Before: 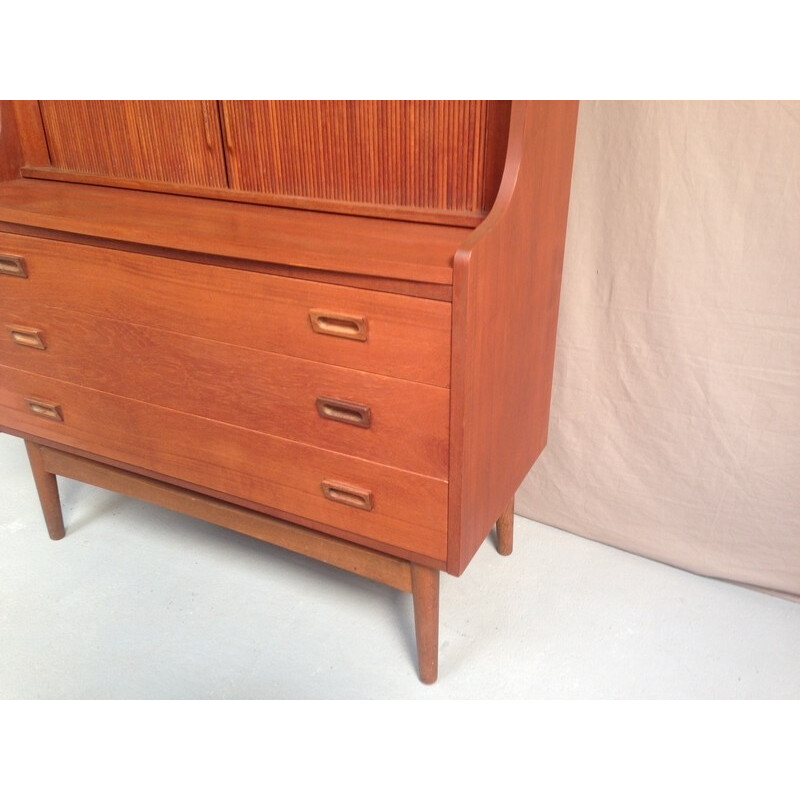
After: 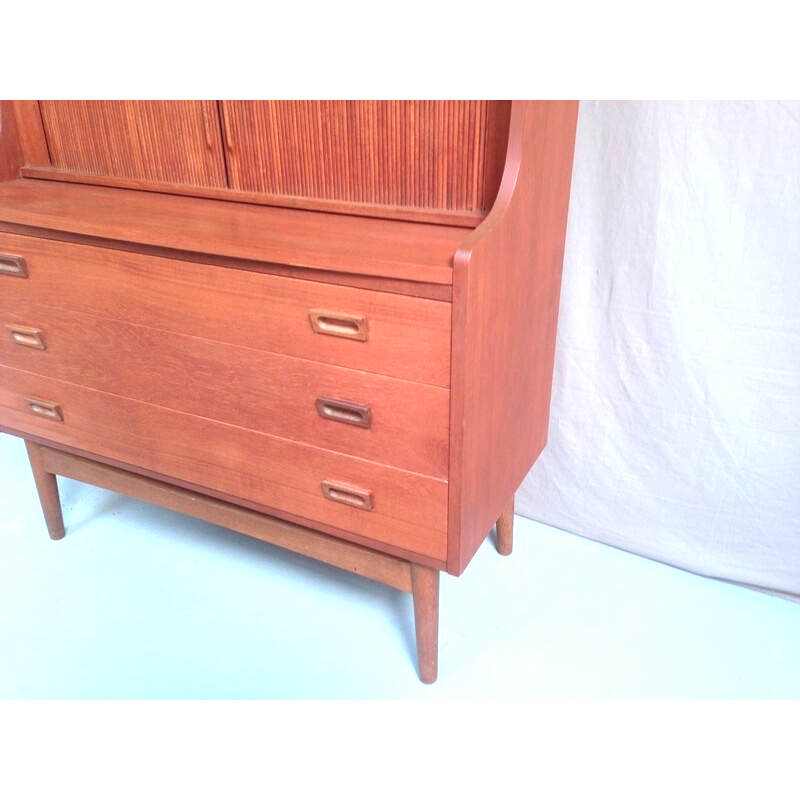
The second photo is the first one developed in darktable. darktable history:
color correction: highlights a* -9.32, highlights b* -23.93
exposure: exposure 0.6 EV, compensate exposure bias true, compensate highlight preservation false
